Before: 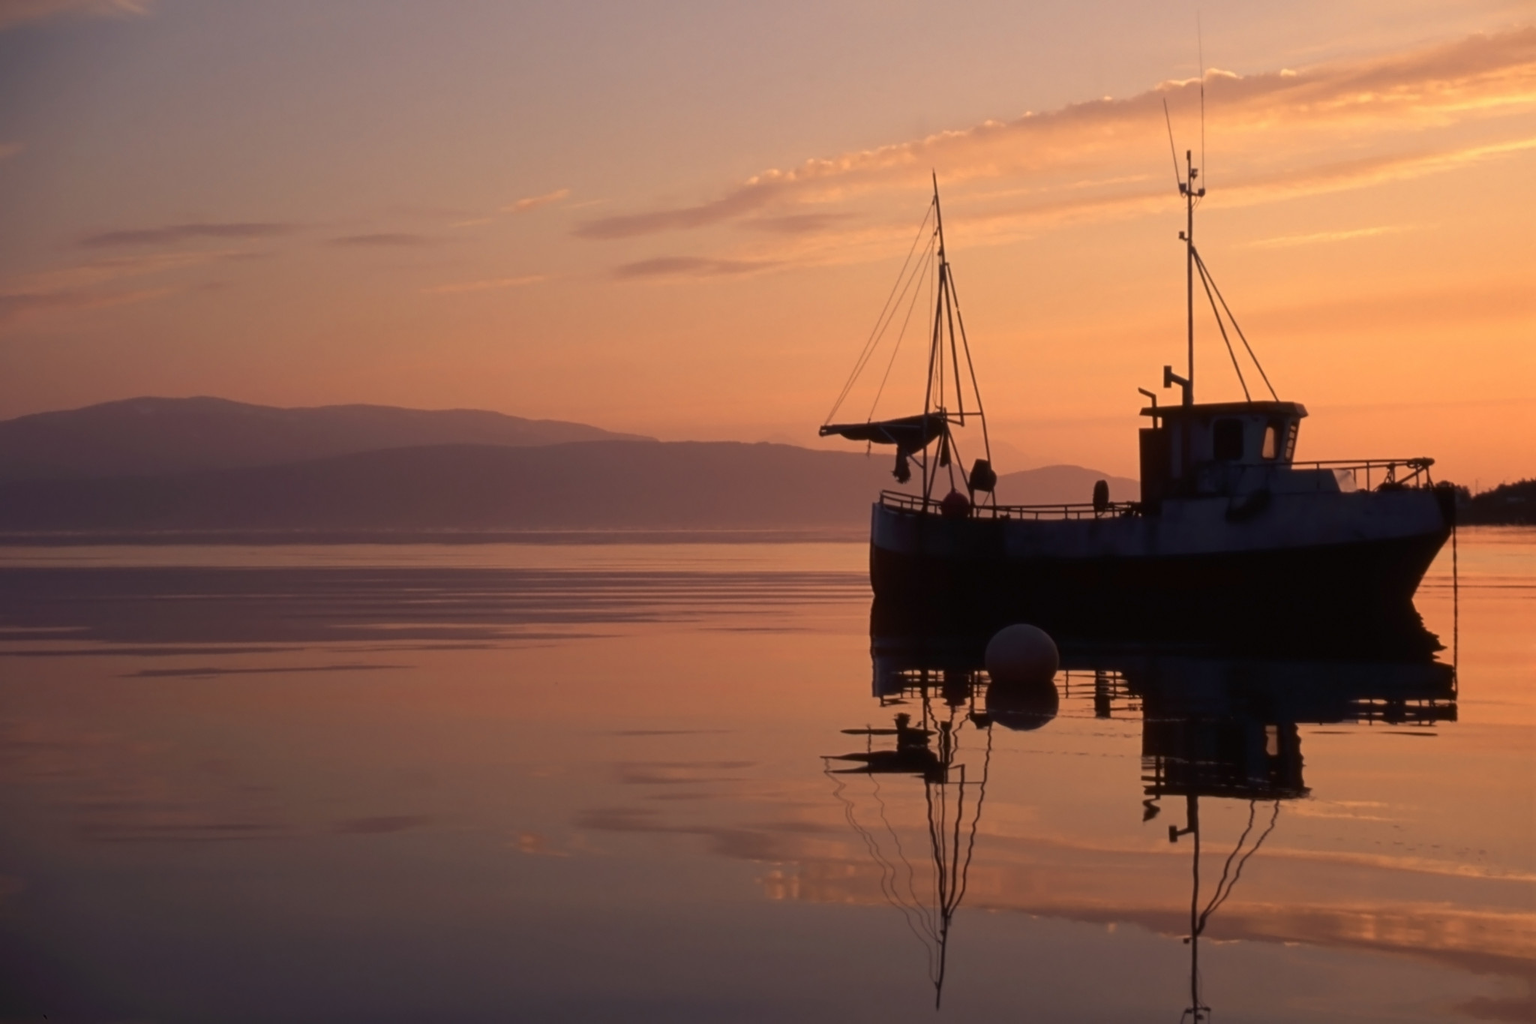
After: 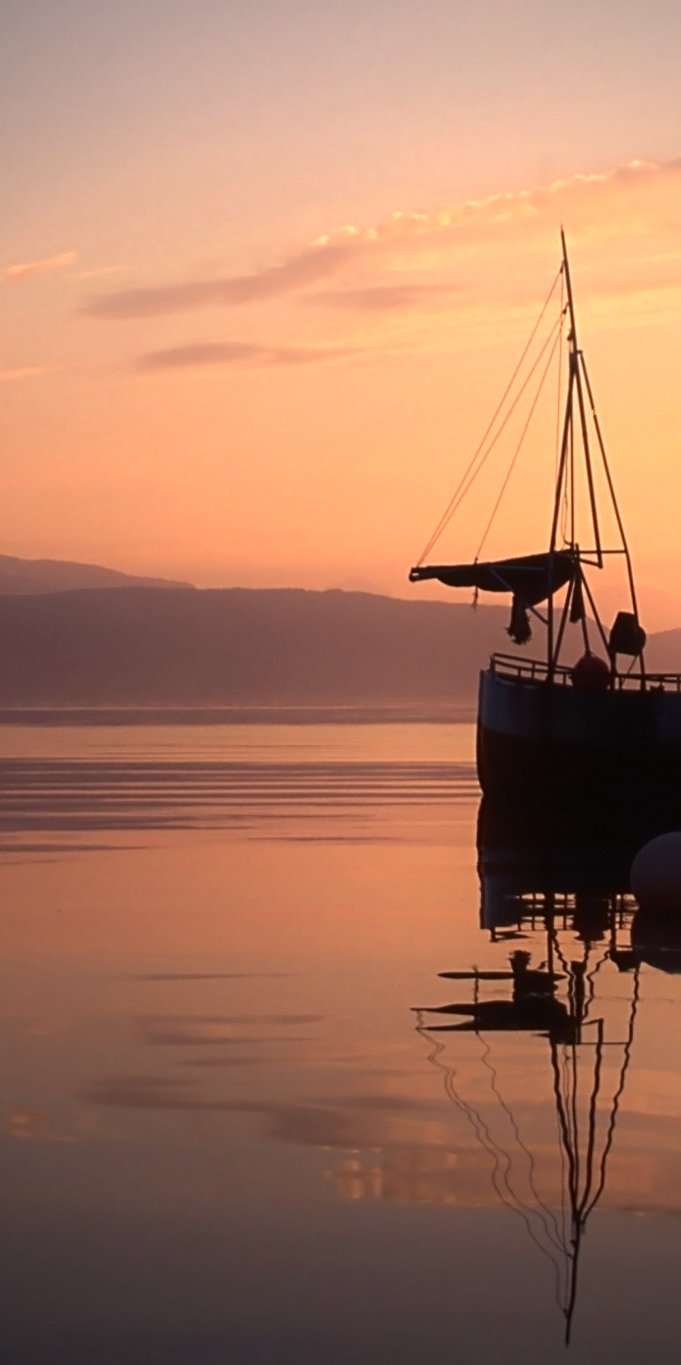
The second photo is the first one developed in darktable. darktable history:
sharpen: on, module defaults
crop: left 33.36%, right 33.36%
tone equalizer: -8 EV 0.001 EV, -7 EV -0.002 EV, -6 EV 0.002 EV, -5 EV -0.03 EV, -4 EV -0.116 EV, -3 EV -0.169 EV, -2 EV 0.24 EV, -1 EV 0.702 EV, +0 EV 0.493 EV
vignetting: on, module defaults
